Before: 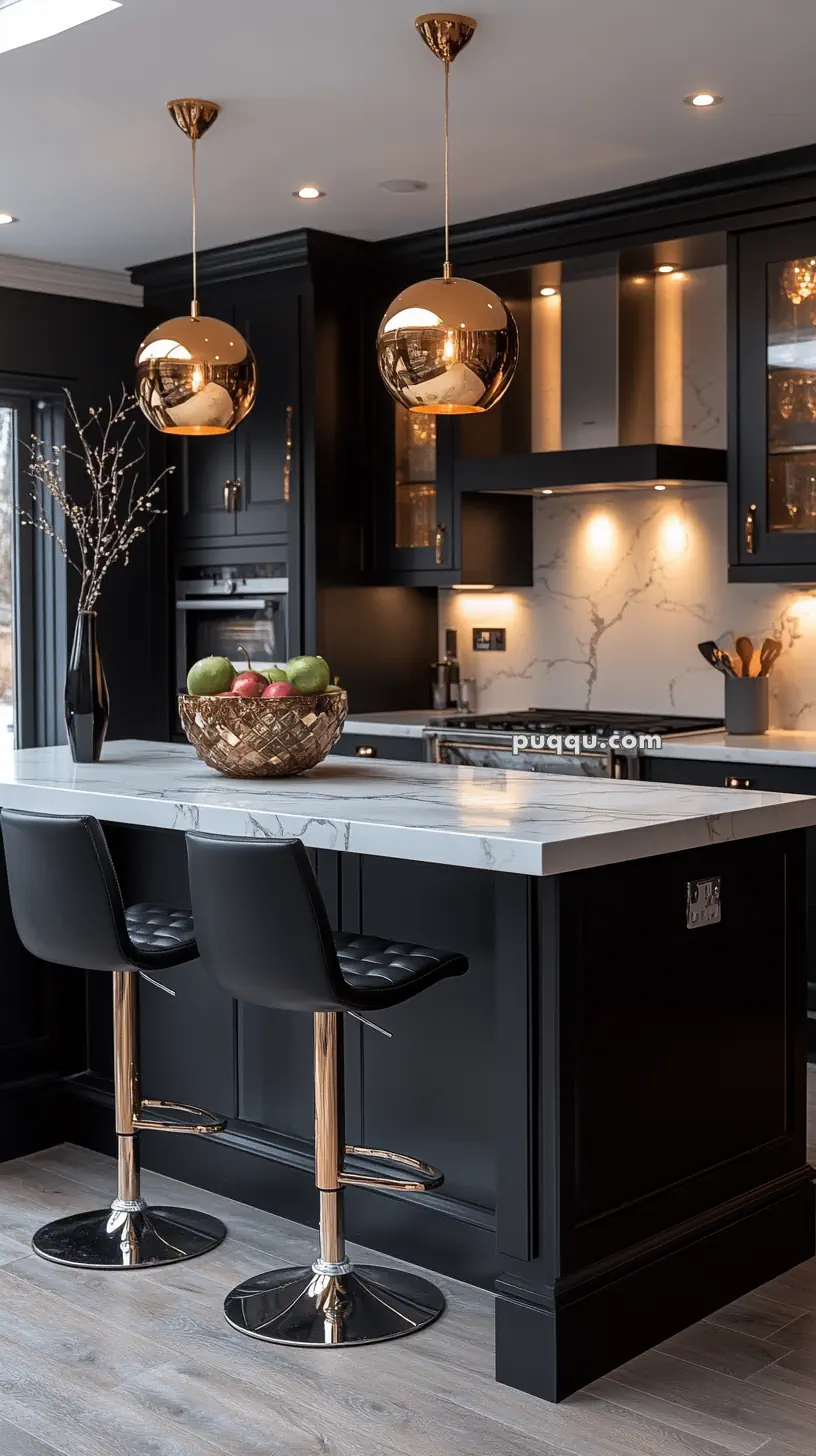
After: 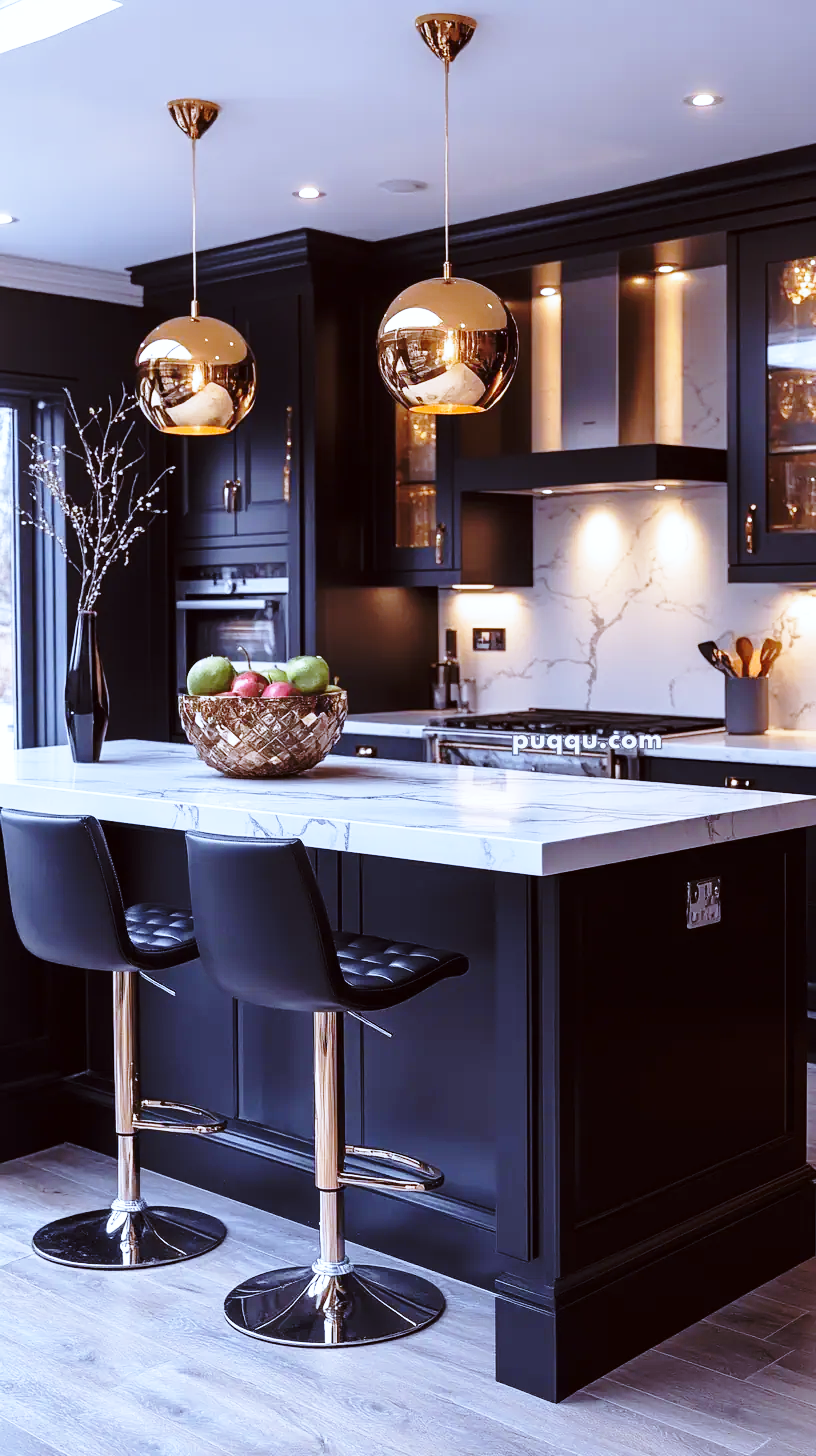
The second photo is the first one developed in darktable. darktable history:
color balance: mode lift, gamma, gain (sRGB), lift [1, 1.049, 1, 1]
exposure: exposure 0.078 EV, compensate highlight preservation false
base curve: curves: ch0 [(0, 0) (0.036, 0.037) (0.121, 0.228) (0.46, 0.76) (0.859, 0.983) (1, 1)], preserve colors none
white balance: red 0.871, blue 1.249
